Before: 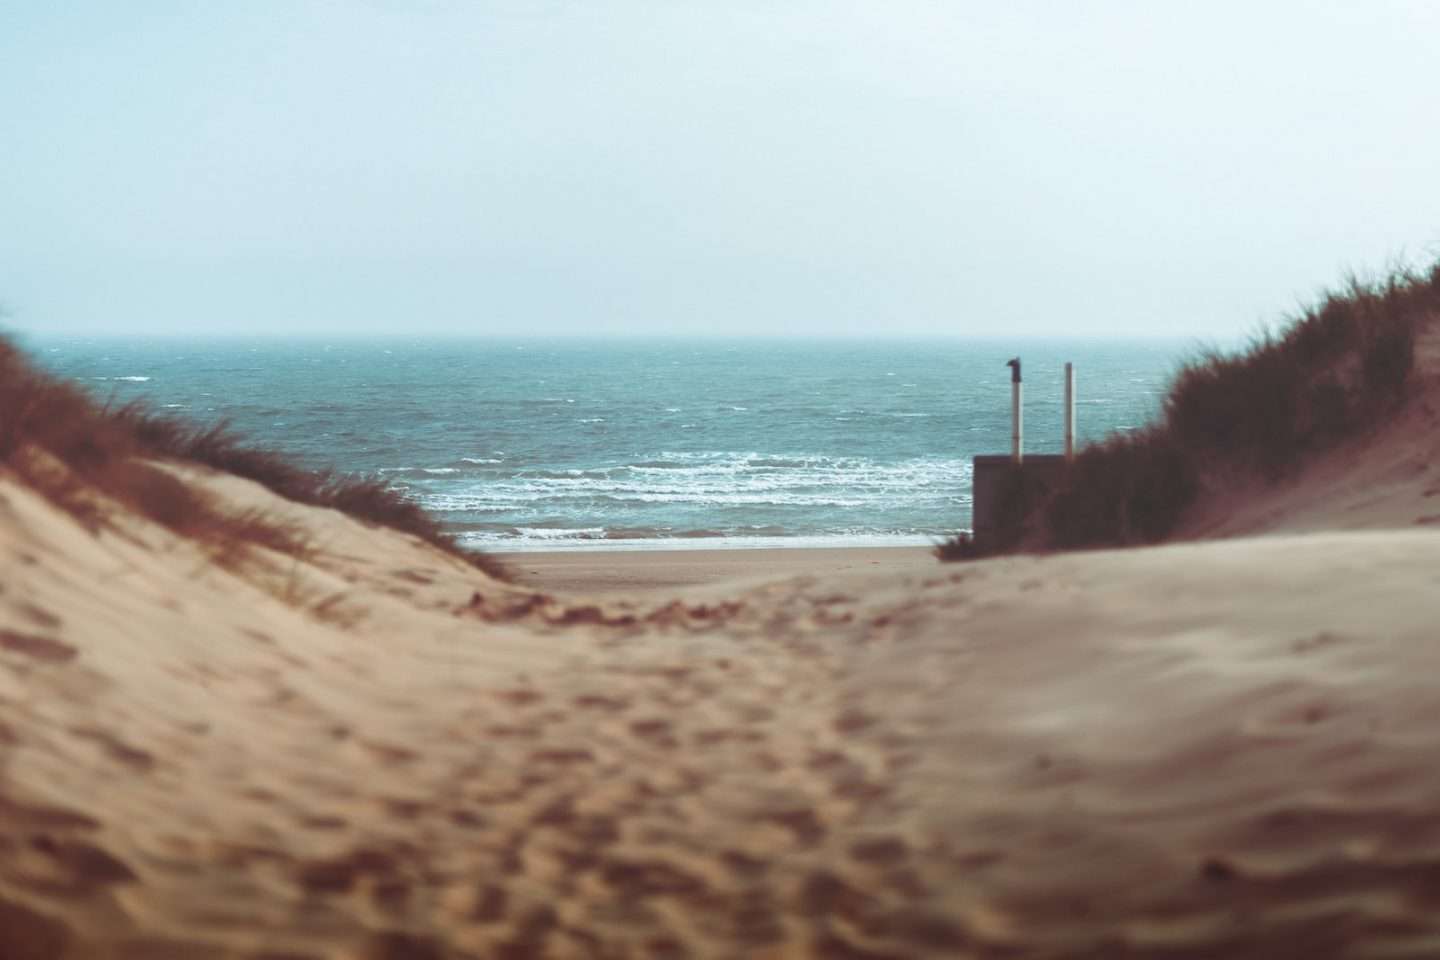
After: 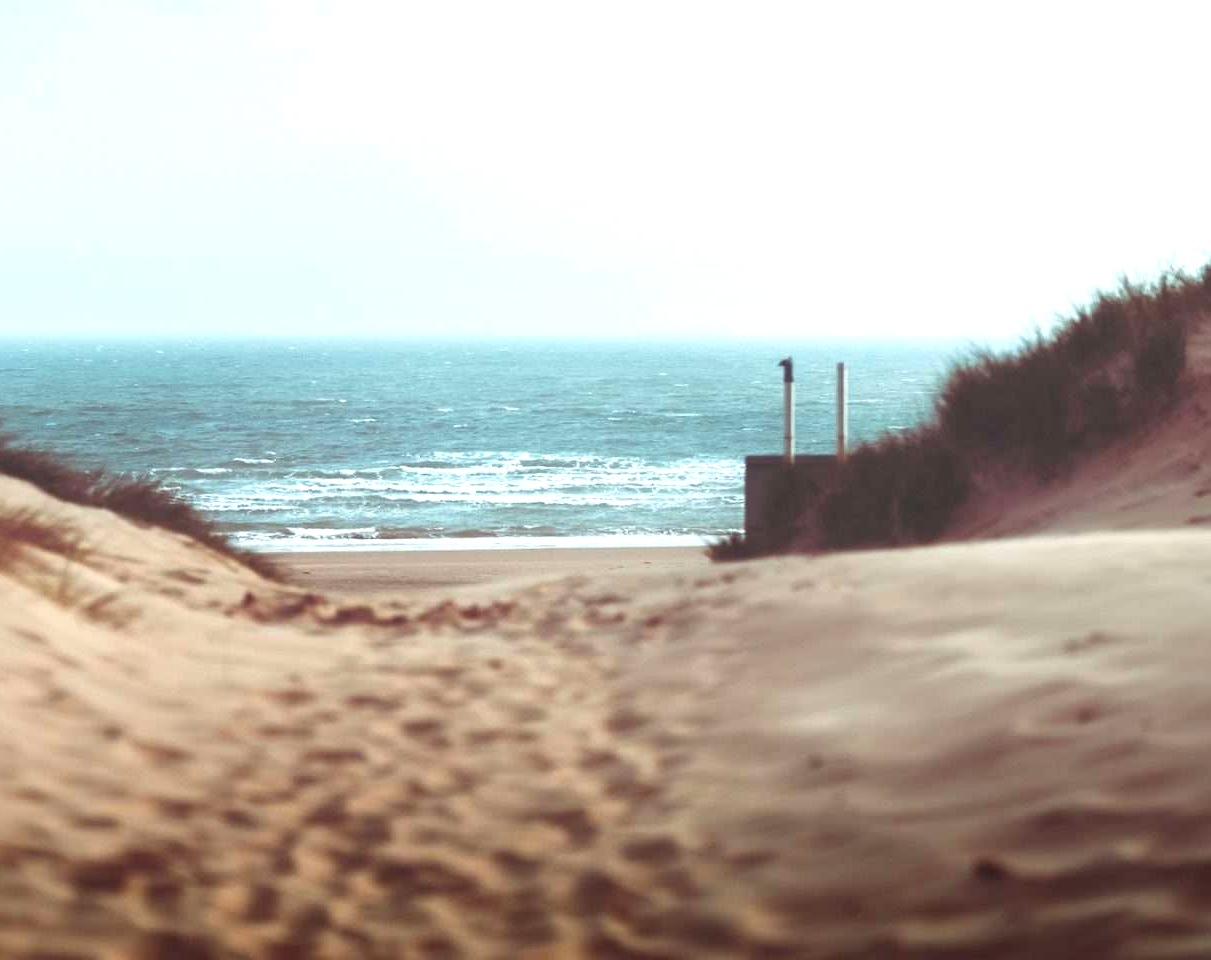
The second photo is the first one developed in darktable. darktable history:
levels: black 0.094%, levels [0, 0.43, 0.859]
crop: left 15.875%
local contrast: mode bilateral grid, contrast 21, coarseness 50, detail 119%, midtone range 0.2
